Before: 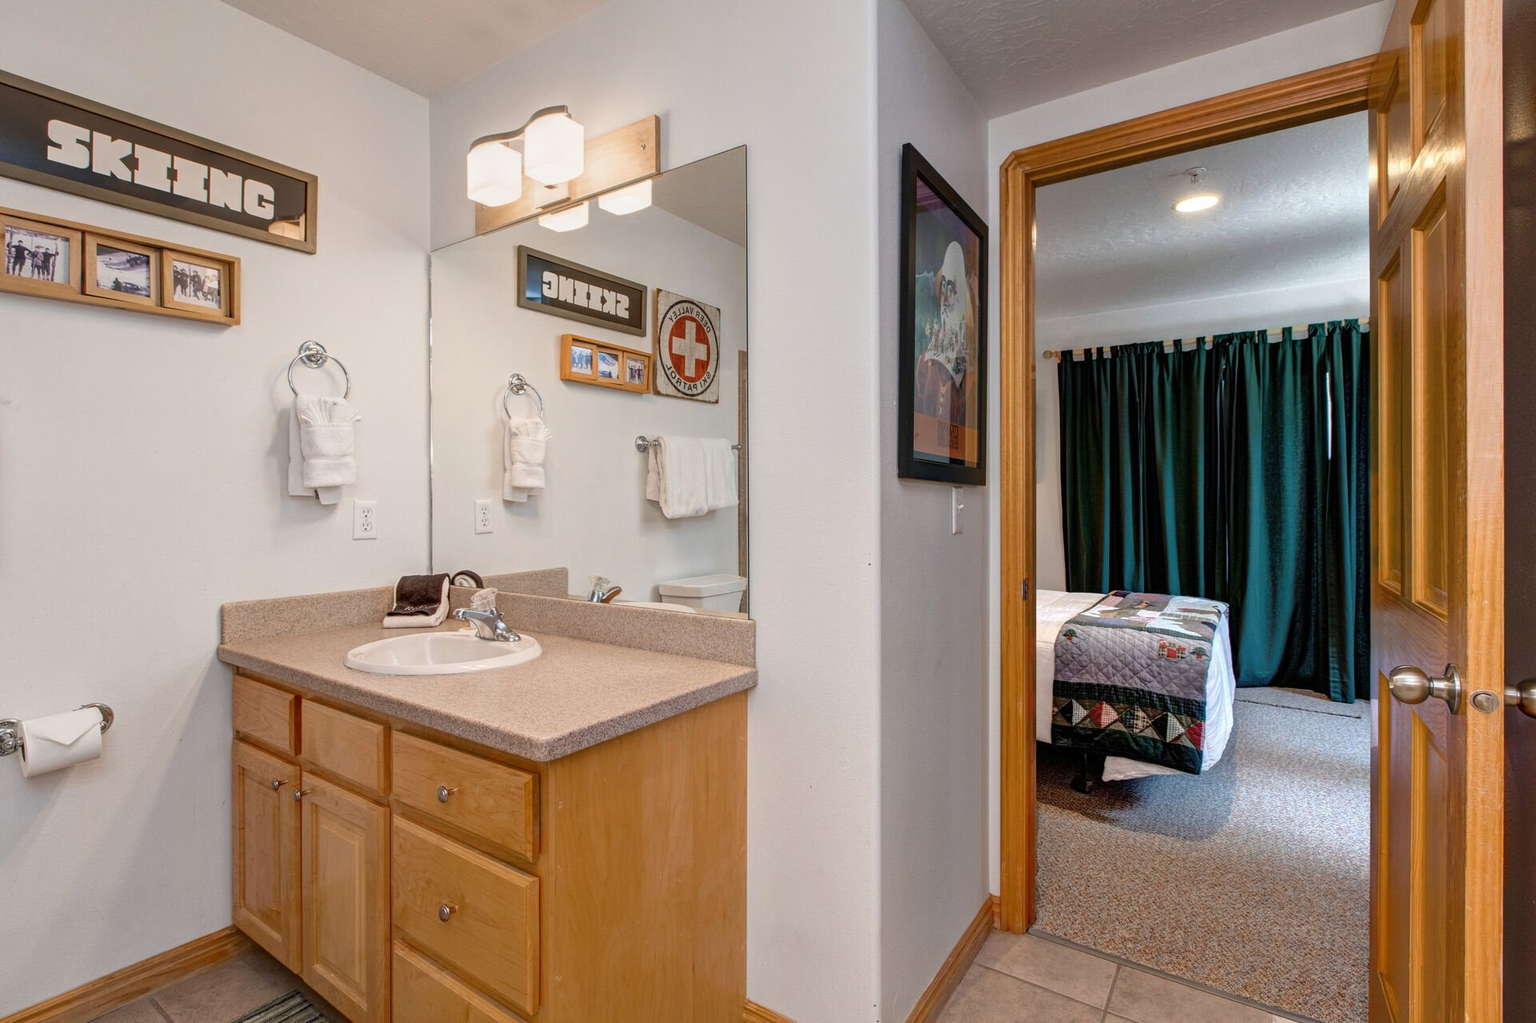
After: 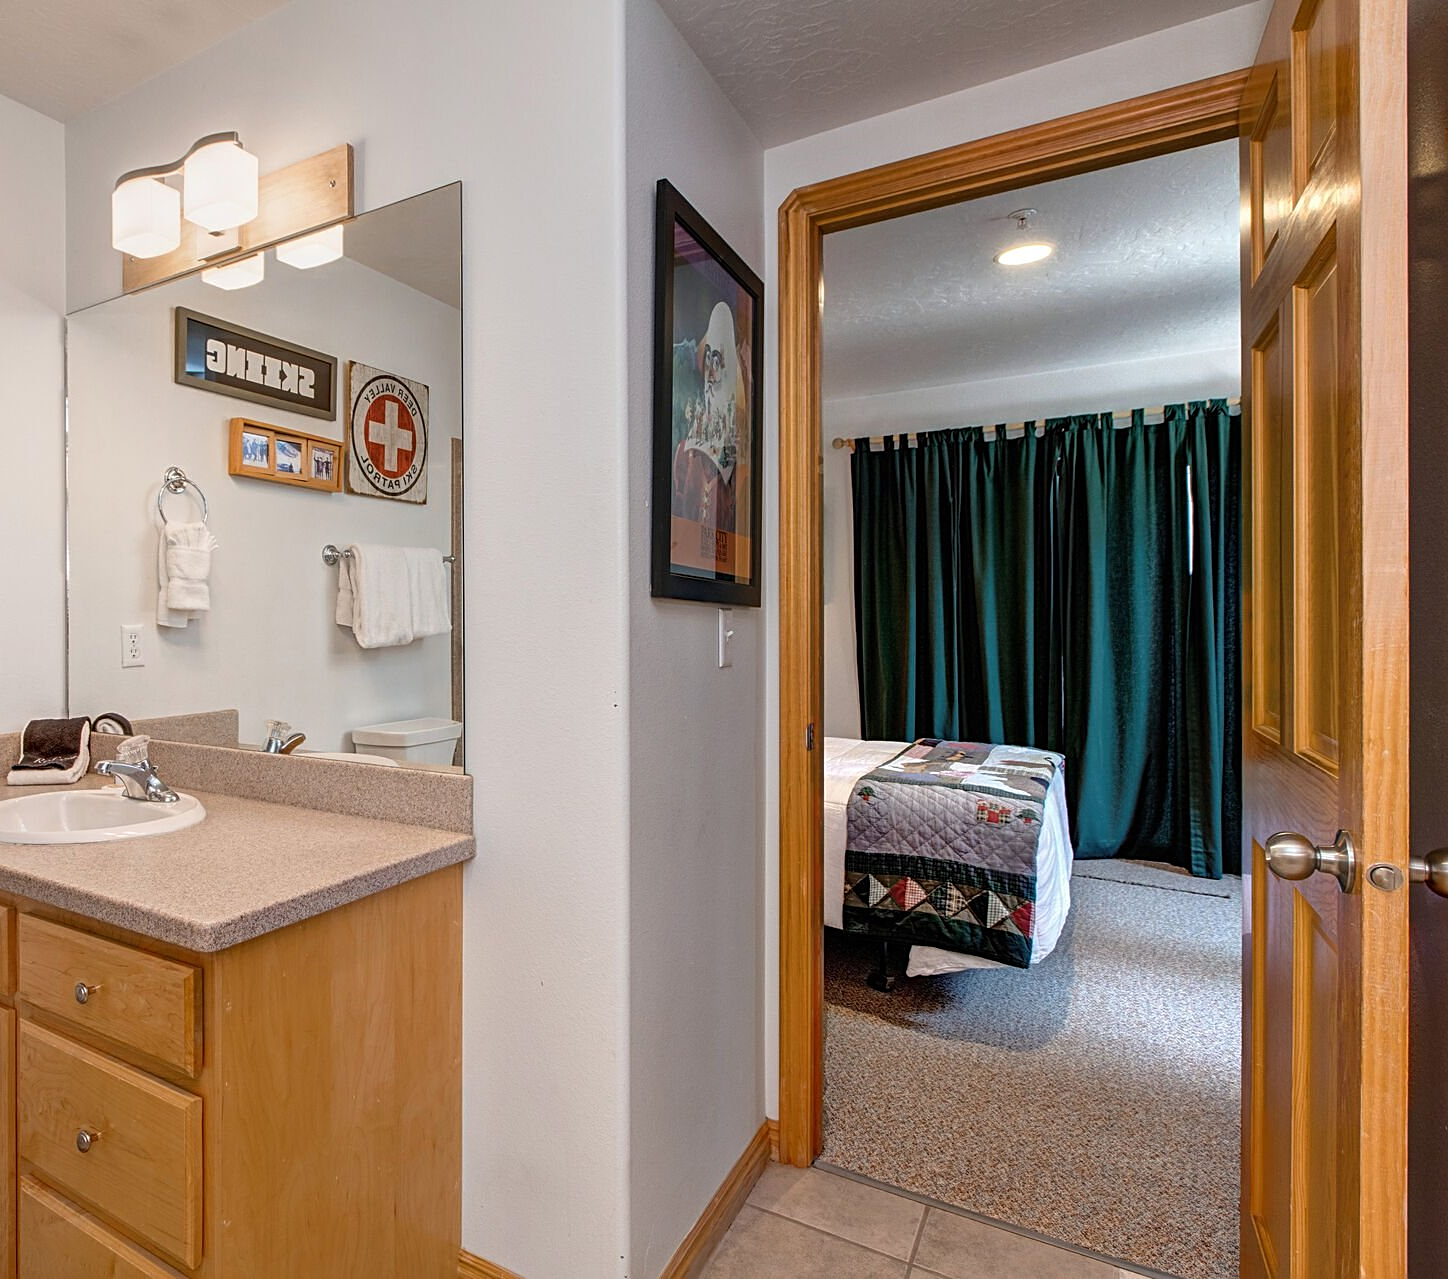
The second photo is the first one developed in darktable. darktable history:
crop and rotate: left 24.6%
sharpen: on, module defaults
